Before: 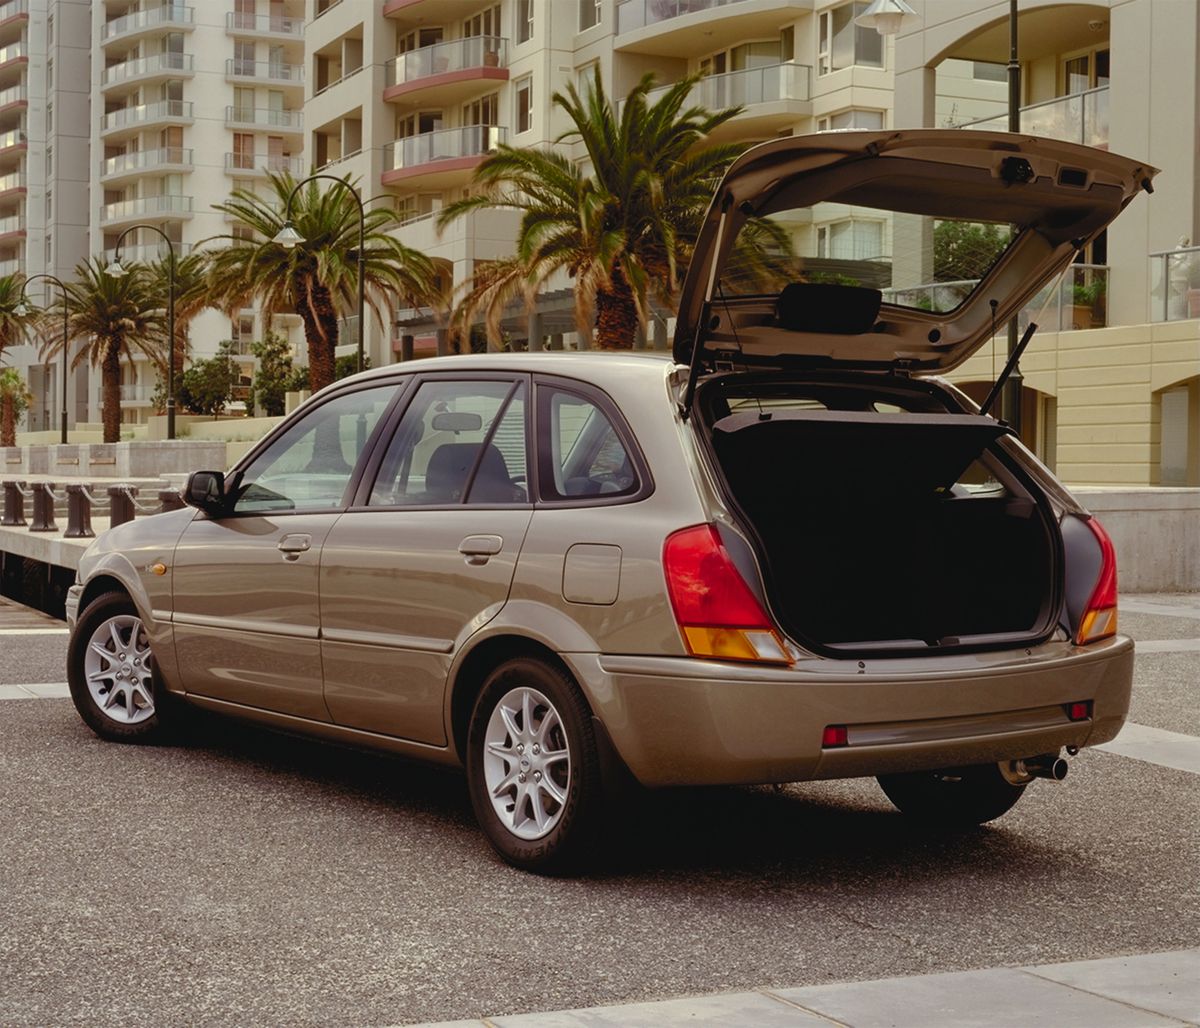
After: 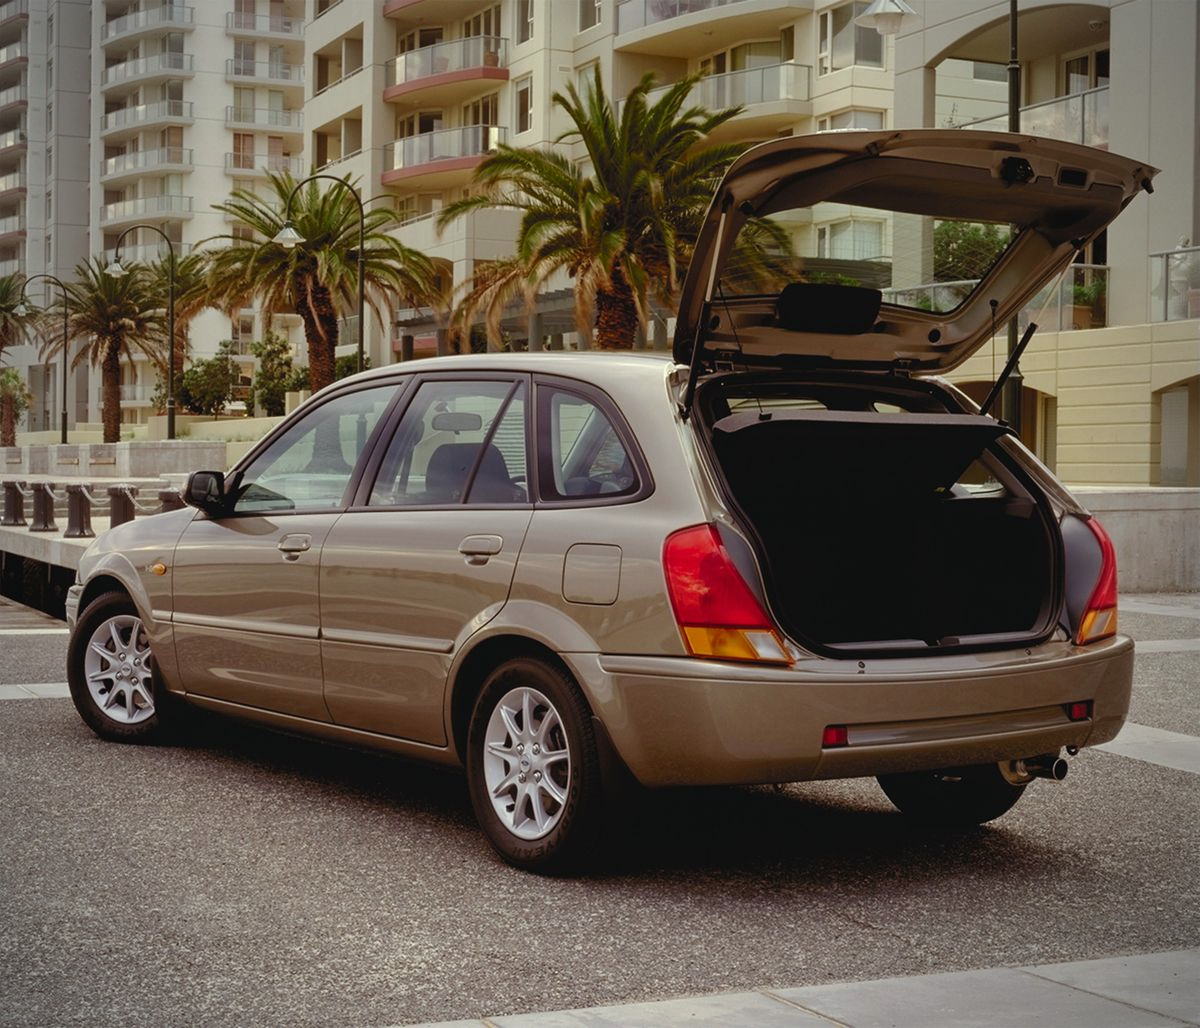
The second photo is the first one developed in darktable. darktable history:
white balance: red 0.986, blue 1.01
tone equalizer: on, module defaults
vignetting: on, module defaults
